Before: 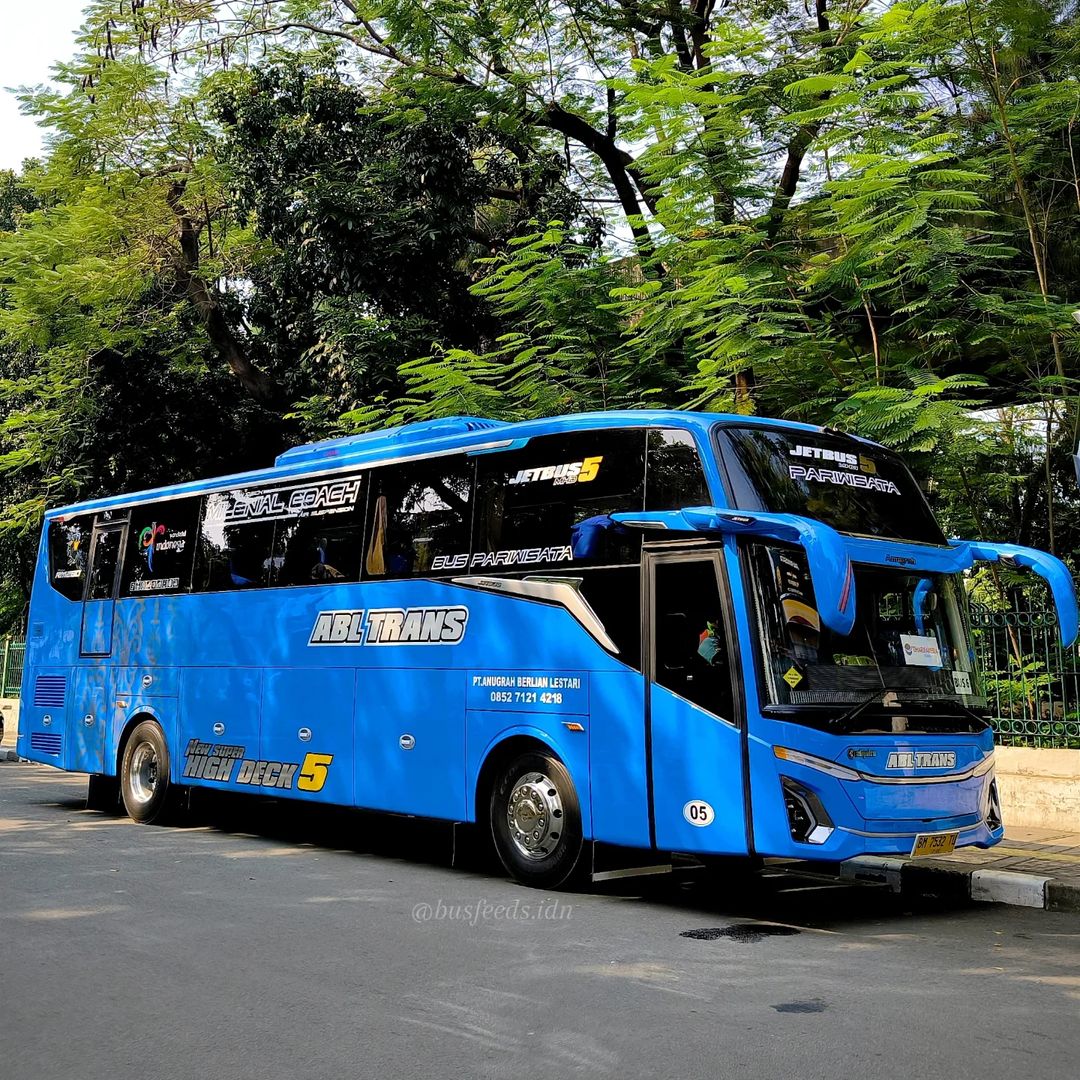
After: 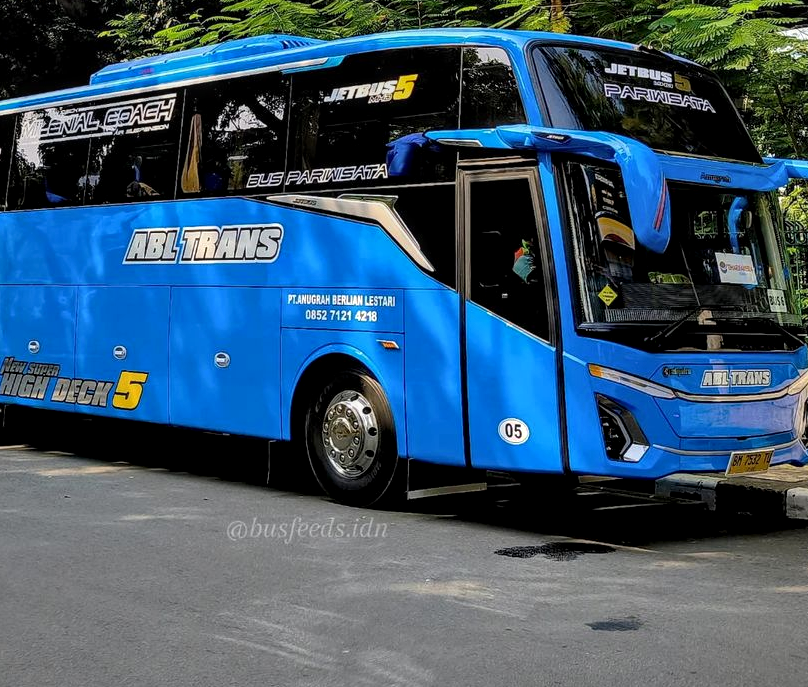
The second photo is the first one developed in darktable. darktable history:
crop and rotate: left 17.253%, top 35.435%, right 7.87%, bottom 0.914%
local contrast: detail 130%
